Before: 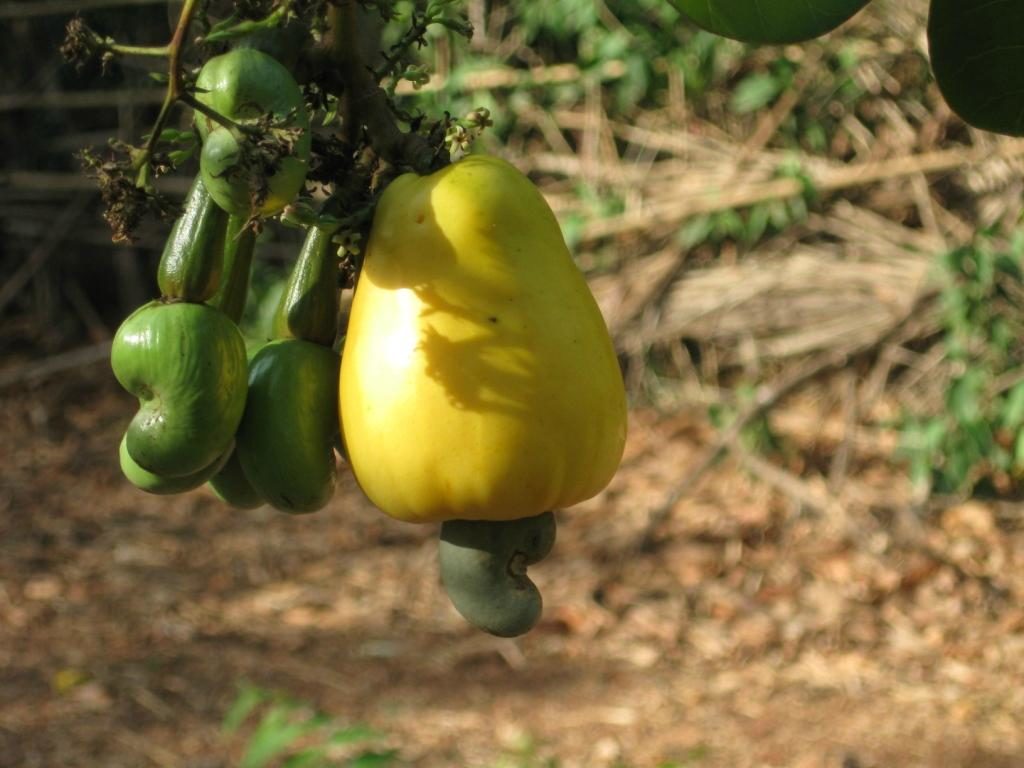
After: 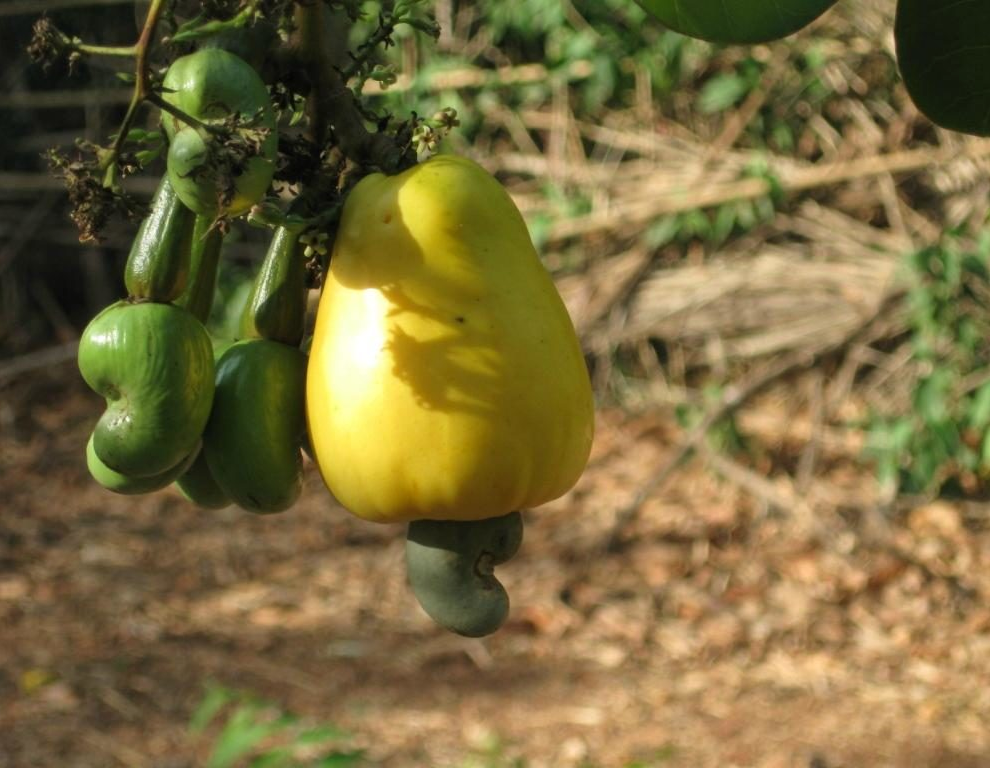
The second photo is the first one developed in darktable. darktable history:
crop and rotate: left 3.238%
shadows and highlights: shadows 20.55, highlights -20.99, soften with gaussian
